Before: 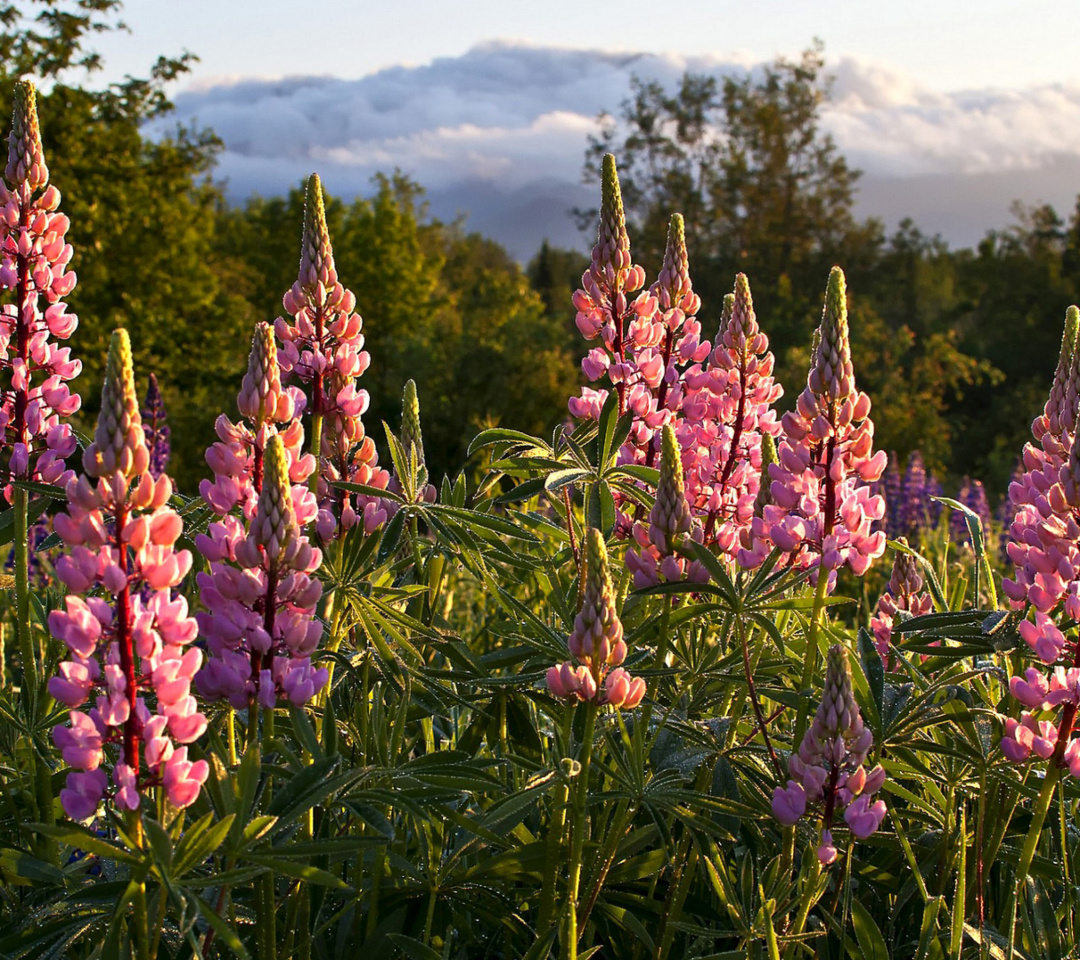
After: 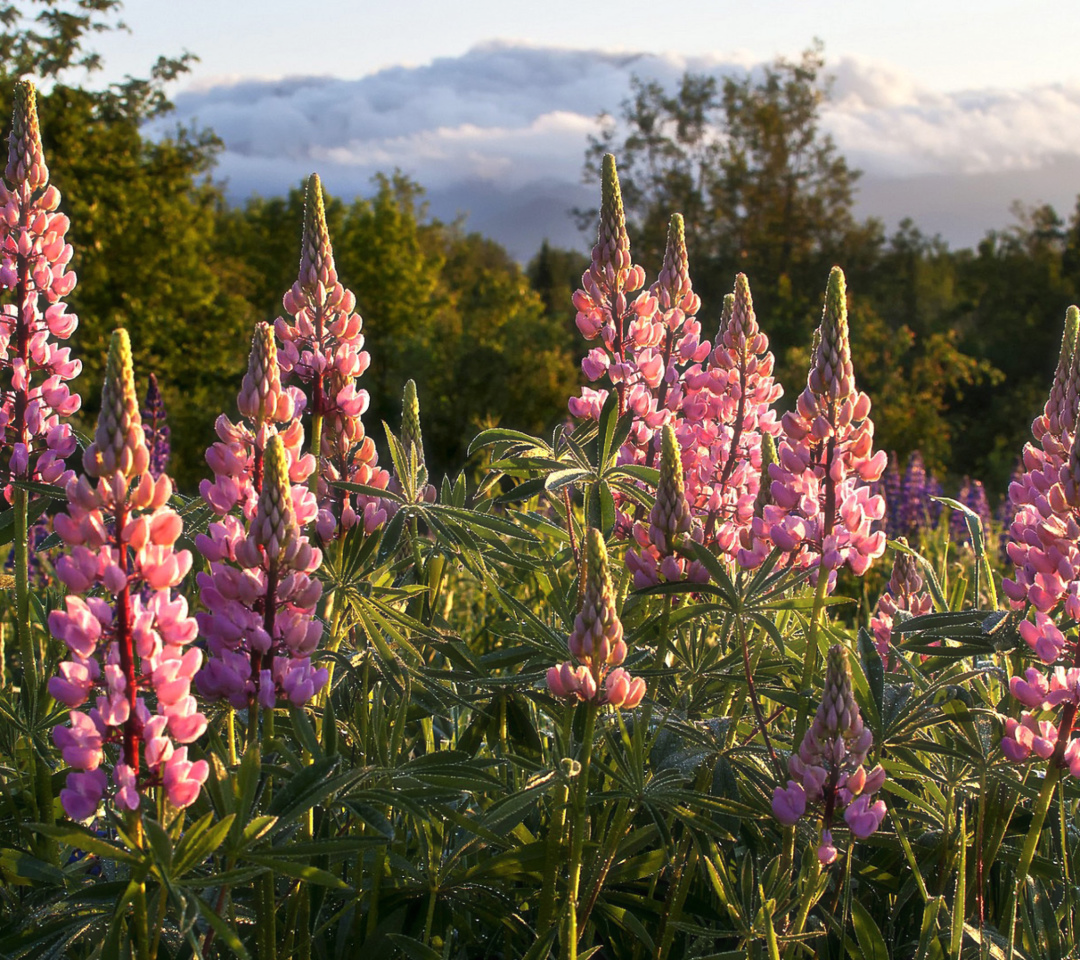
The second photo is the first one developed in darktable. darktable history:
haze removal: strength -0.1, adaptive false
base curve: curves: ch0 [(0, 0) (0.283, 0.295) (1, 1)], preserve colors none
